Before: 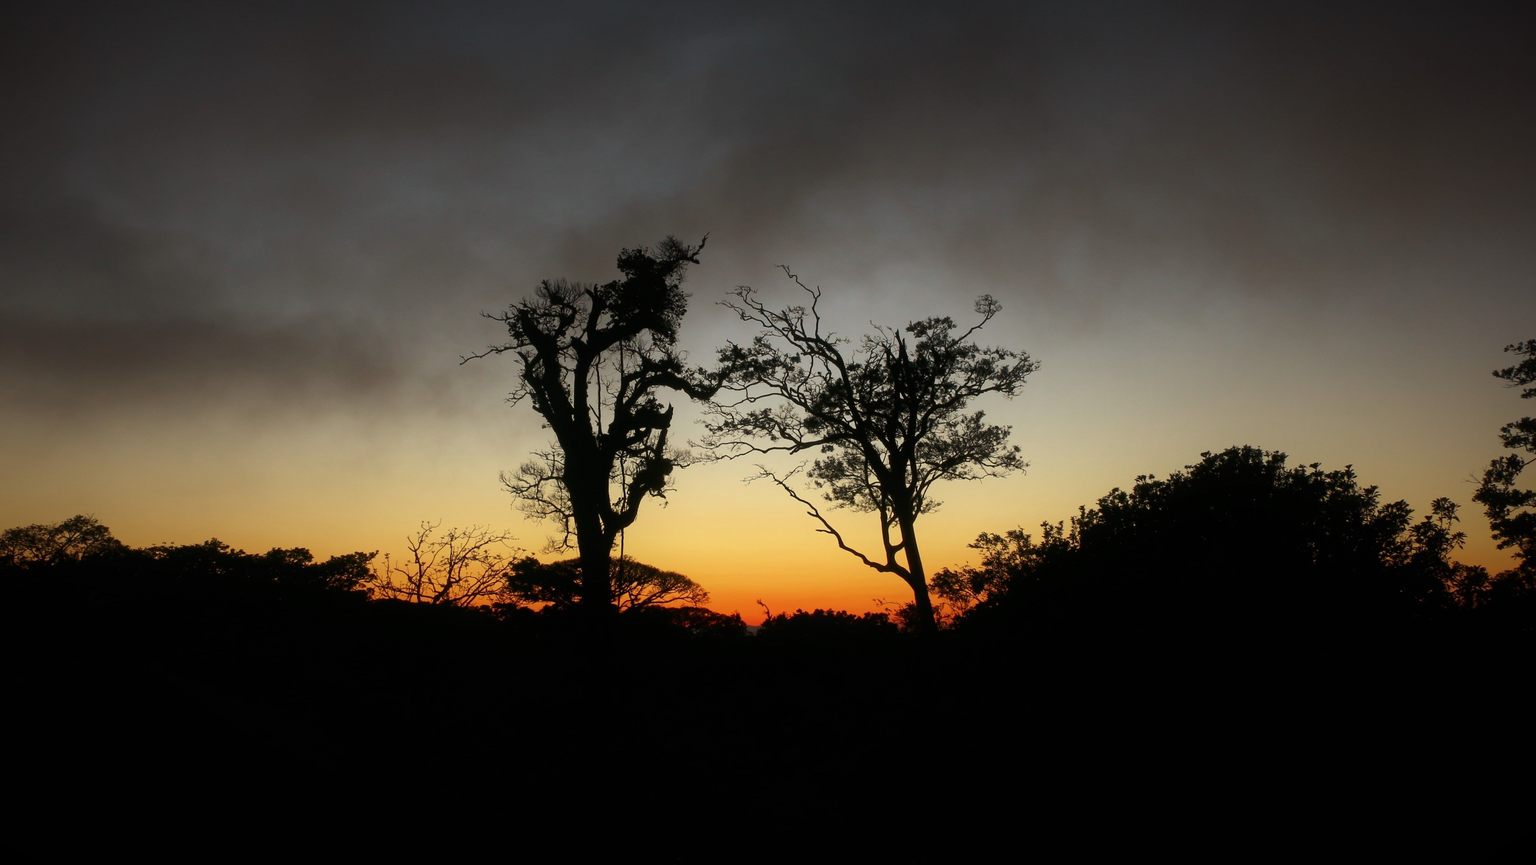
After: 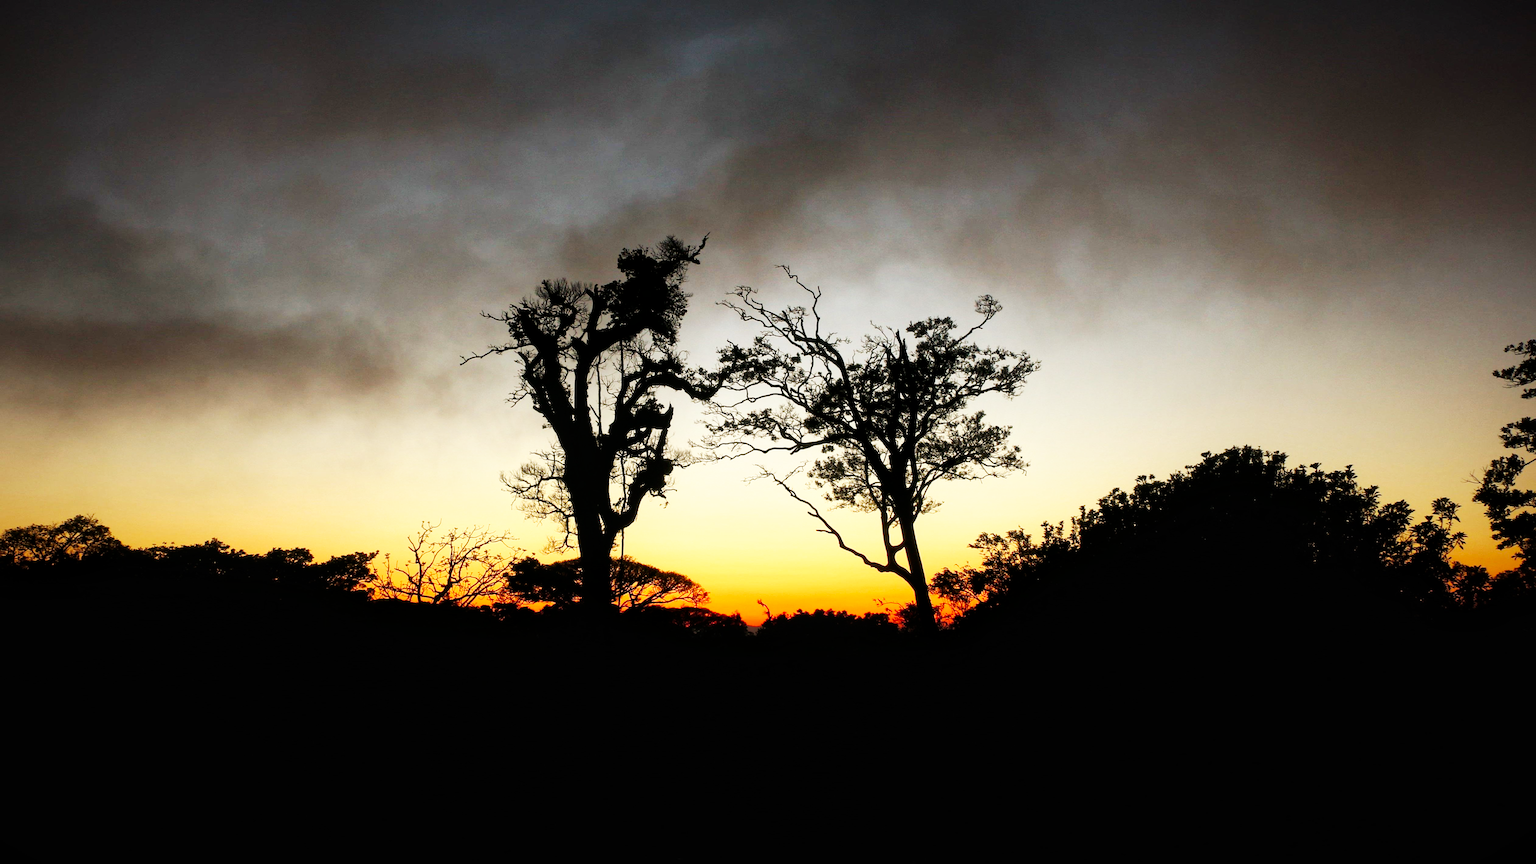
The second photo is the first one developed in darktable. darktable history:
local contrast: mode bilateral grid, contrast 20, coarseness 50, detail 141%, midtone range 0.2
base curve: curves: ch0 [(0, 0) (0.007, 0.004) (0.027, 0.03) (0.046, 0.07) (0.207, 0.54) (0.442, 0.872) (0.673, 0.972) (1, 1)], preserve colors none
